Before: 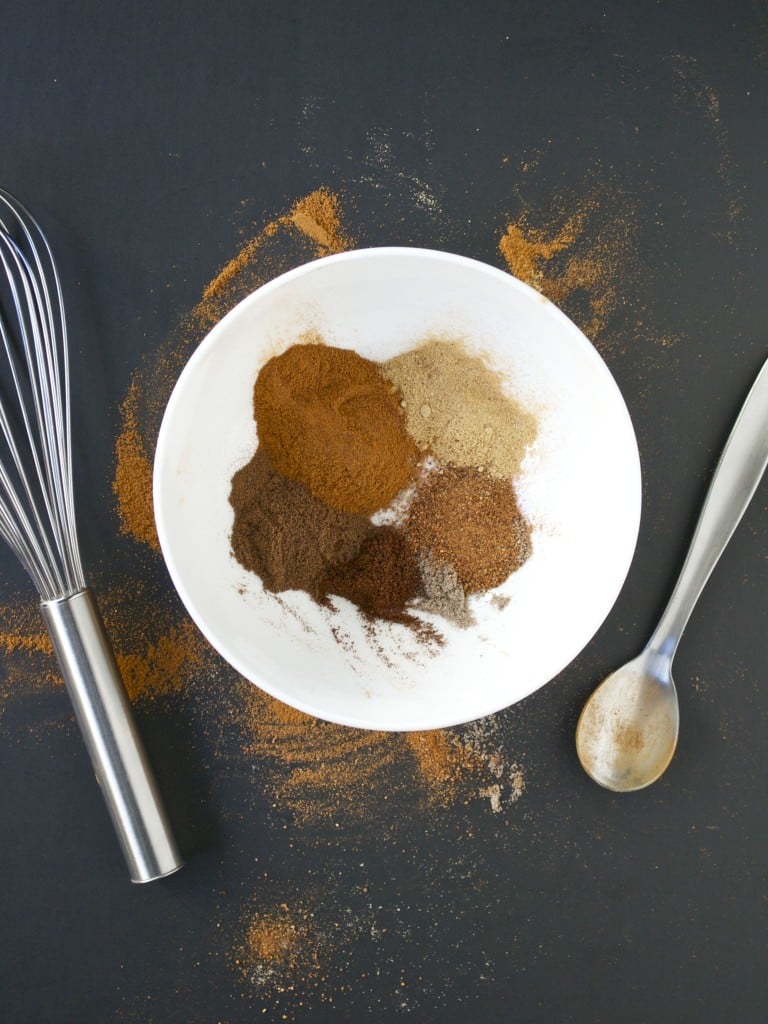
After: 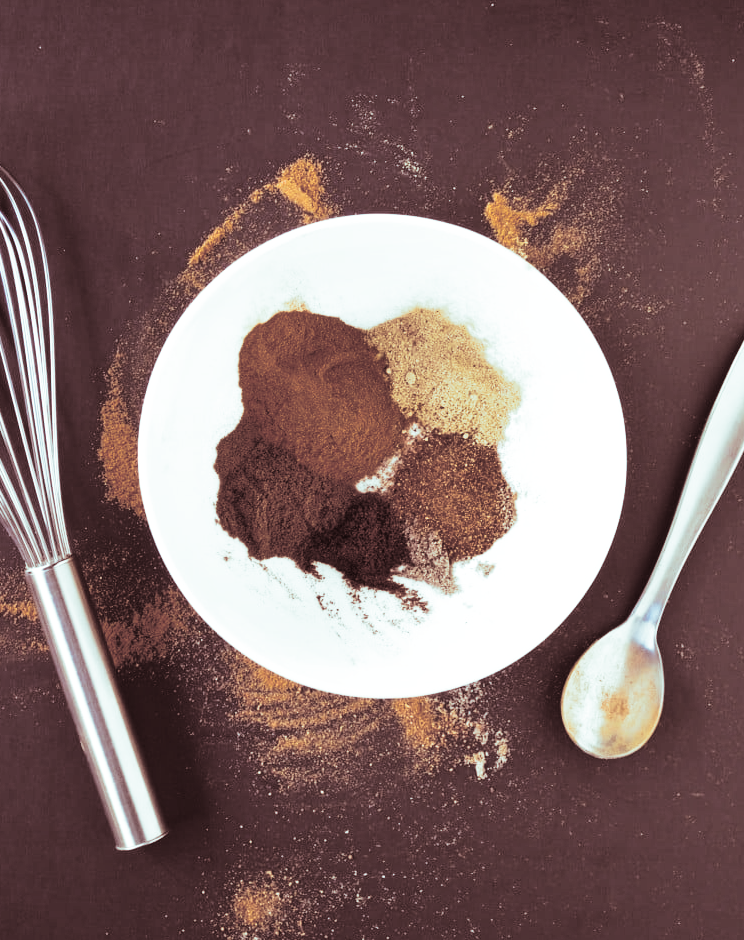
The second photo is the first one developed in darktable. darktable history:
crop: left 1.964%, top 3.251%, right 1.122%, bottom 4.933%
shadows and highlights: shadows 24.5, highlights -78.15, soften with gaussian
base curve: curves: ch0 [(0, 0) (0.036, 0.037) (0.121, 0.228) (0.46, 0.76) (0.859, 0.983) (1, 1)], preserve colors none
split-toning: shadows › saturation 0.3, highlights › hue 180°, highlights › saturation 0.3, compress 0%
